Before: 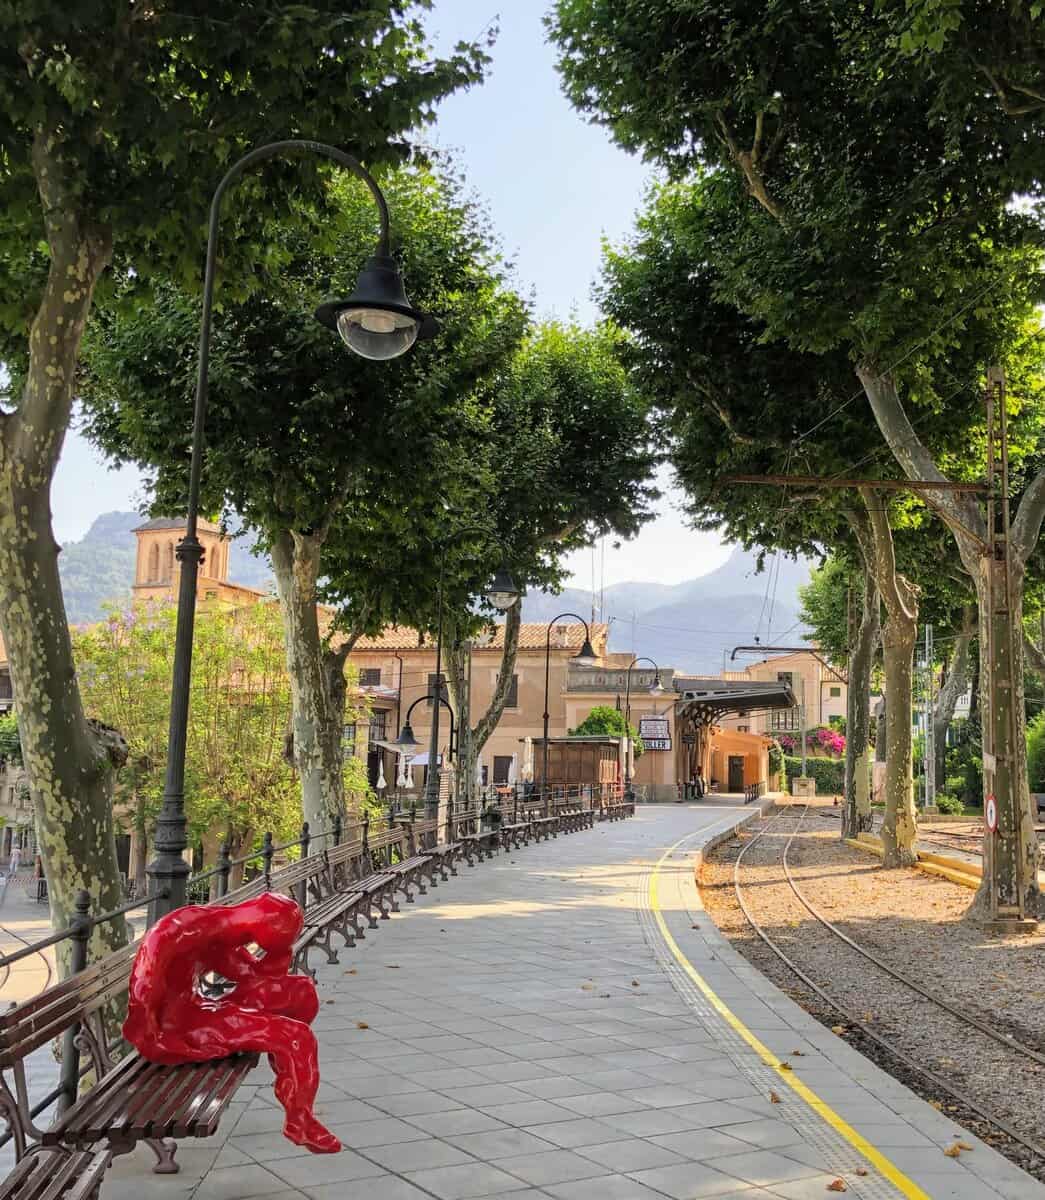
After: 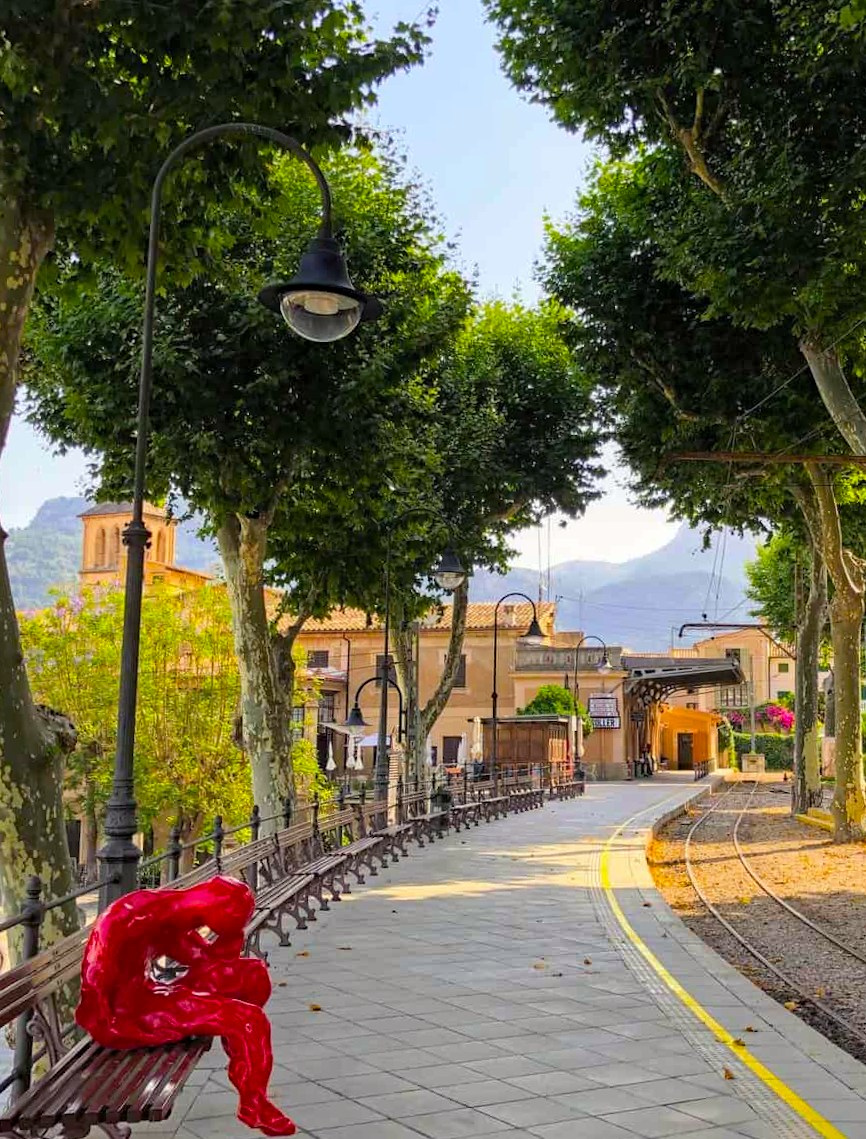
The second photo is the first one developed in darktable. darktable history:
crop and rotate: angle 0.77°, left 4.407%, top 0.934%, right 11.424%, bottom 2.62%
haze removal: compatibility mode true, adaptive false
color balance rgb: shadows lift › chroma 3.303%, shadows lift › hue 280.21°, perceptual saturation grading › global saturation 43.071%
